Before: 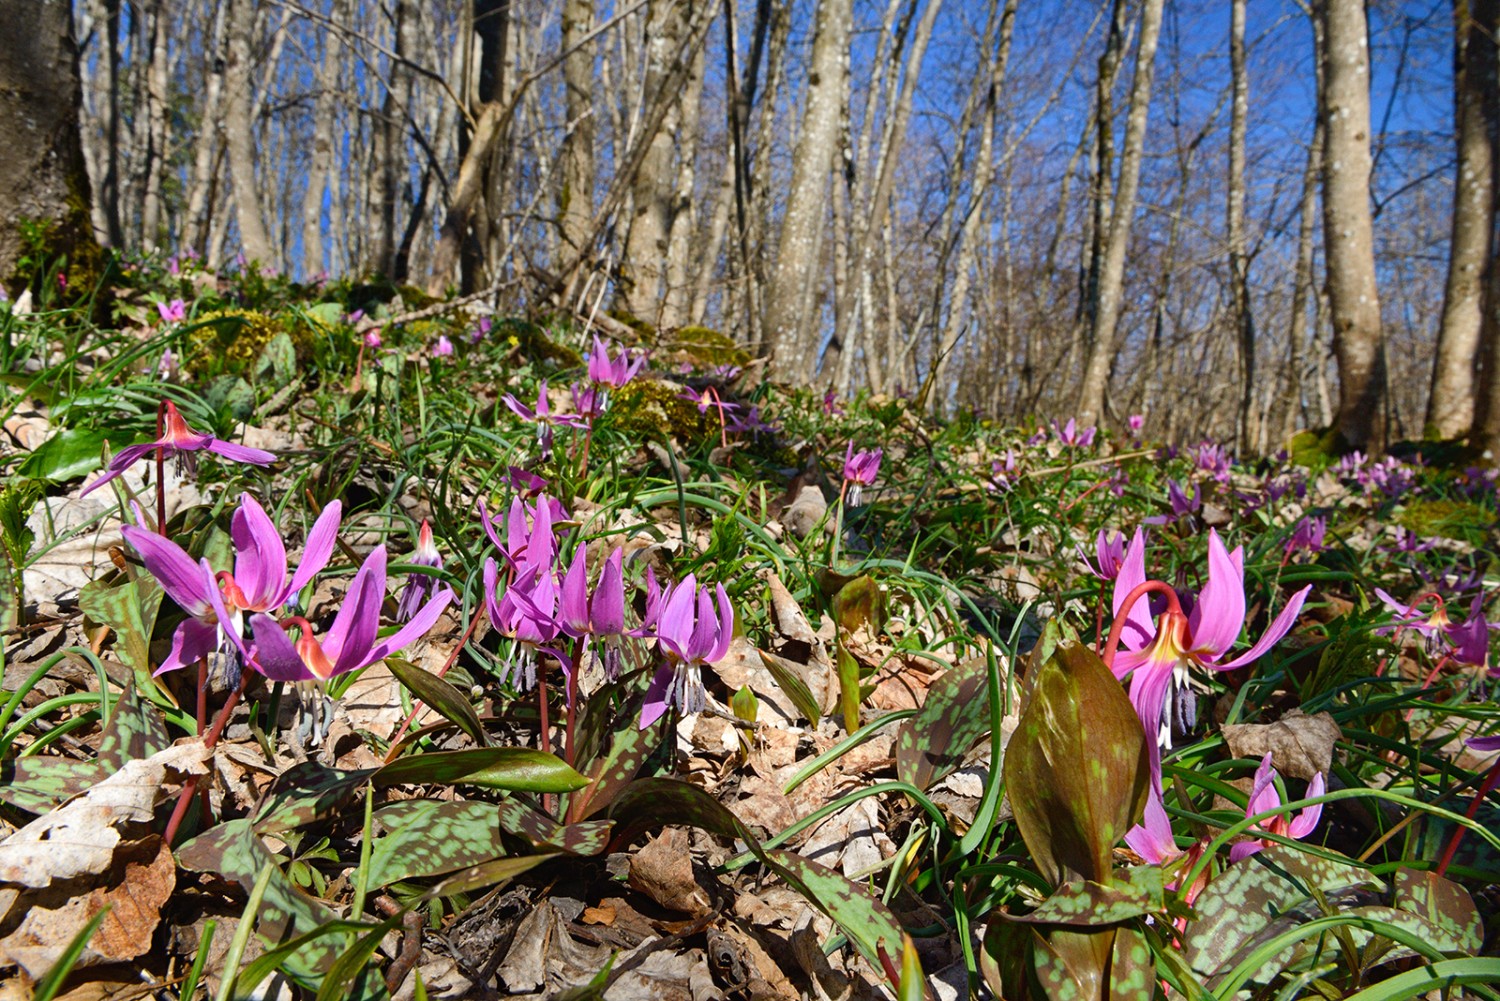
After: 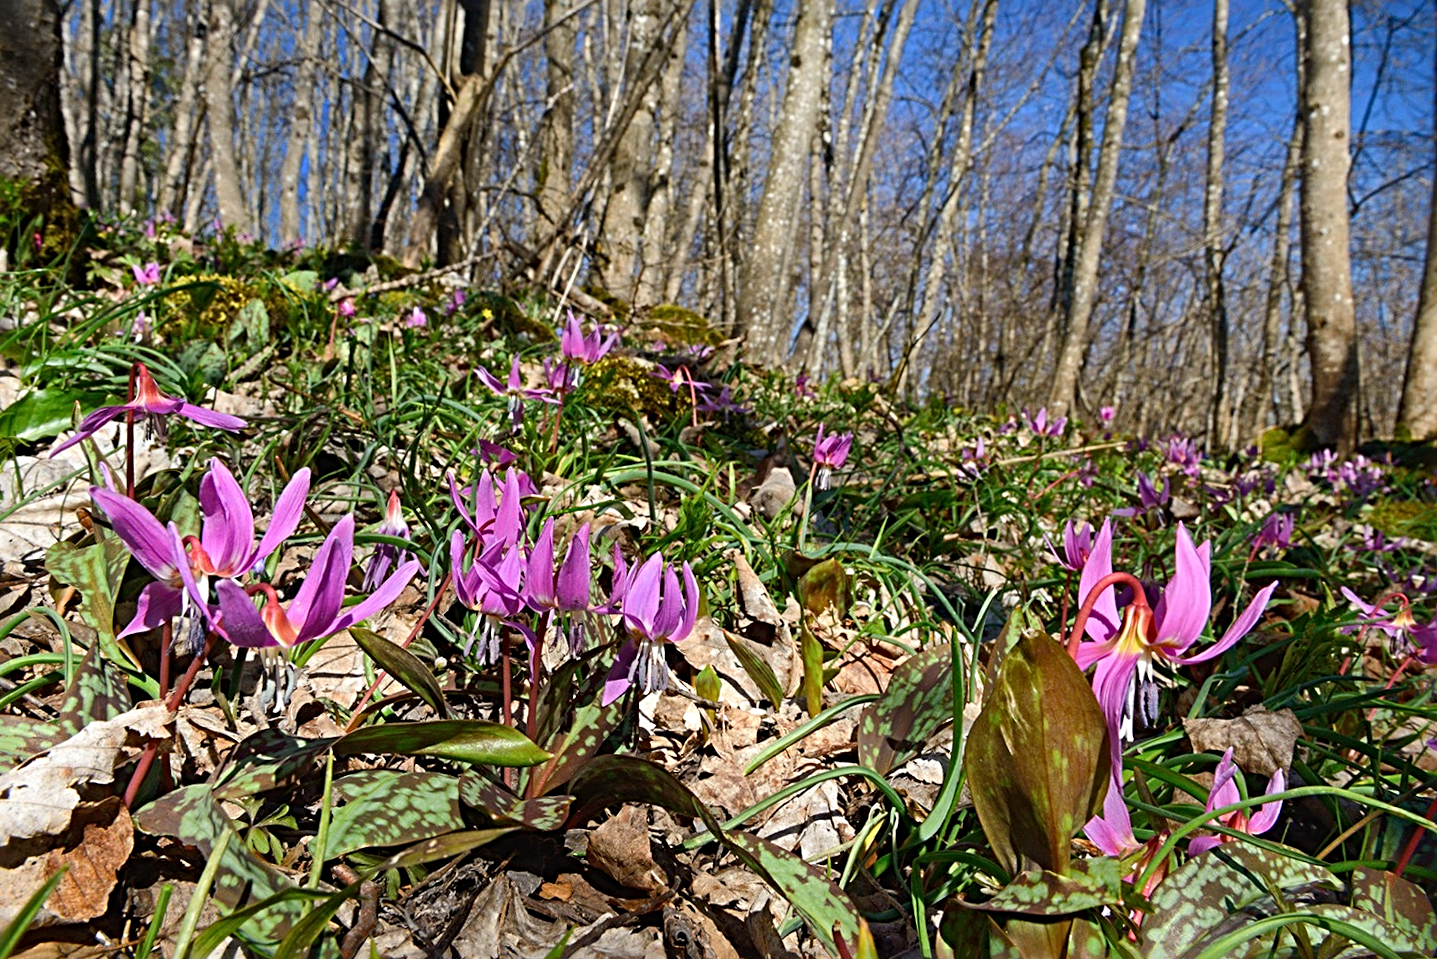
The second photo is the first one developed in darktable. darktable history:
sharpen: radius 4
crop and rotate: angle -1.69°
